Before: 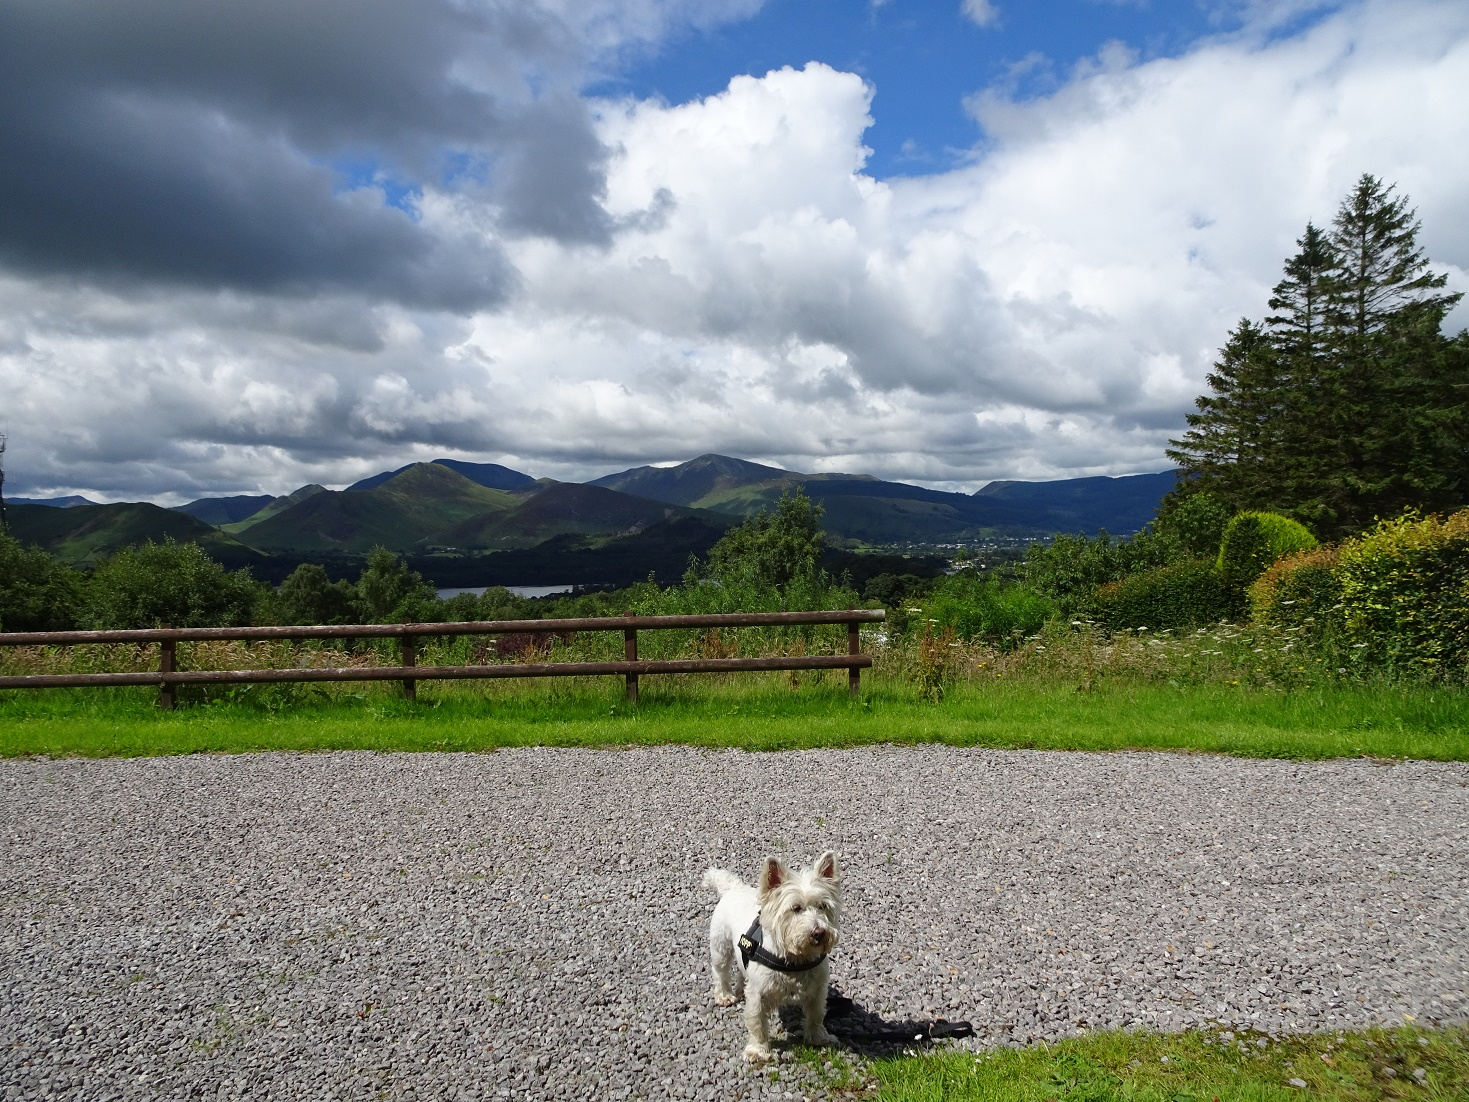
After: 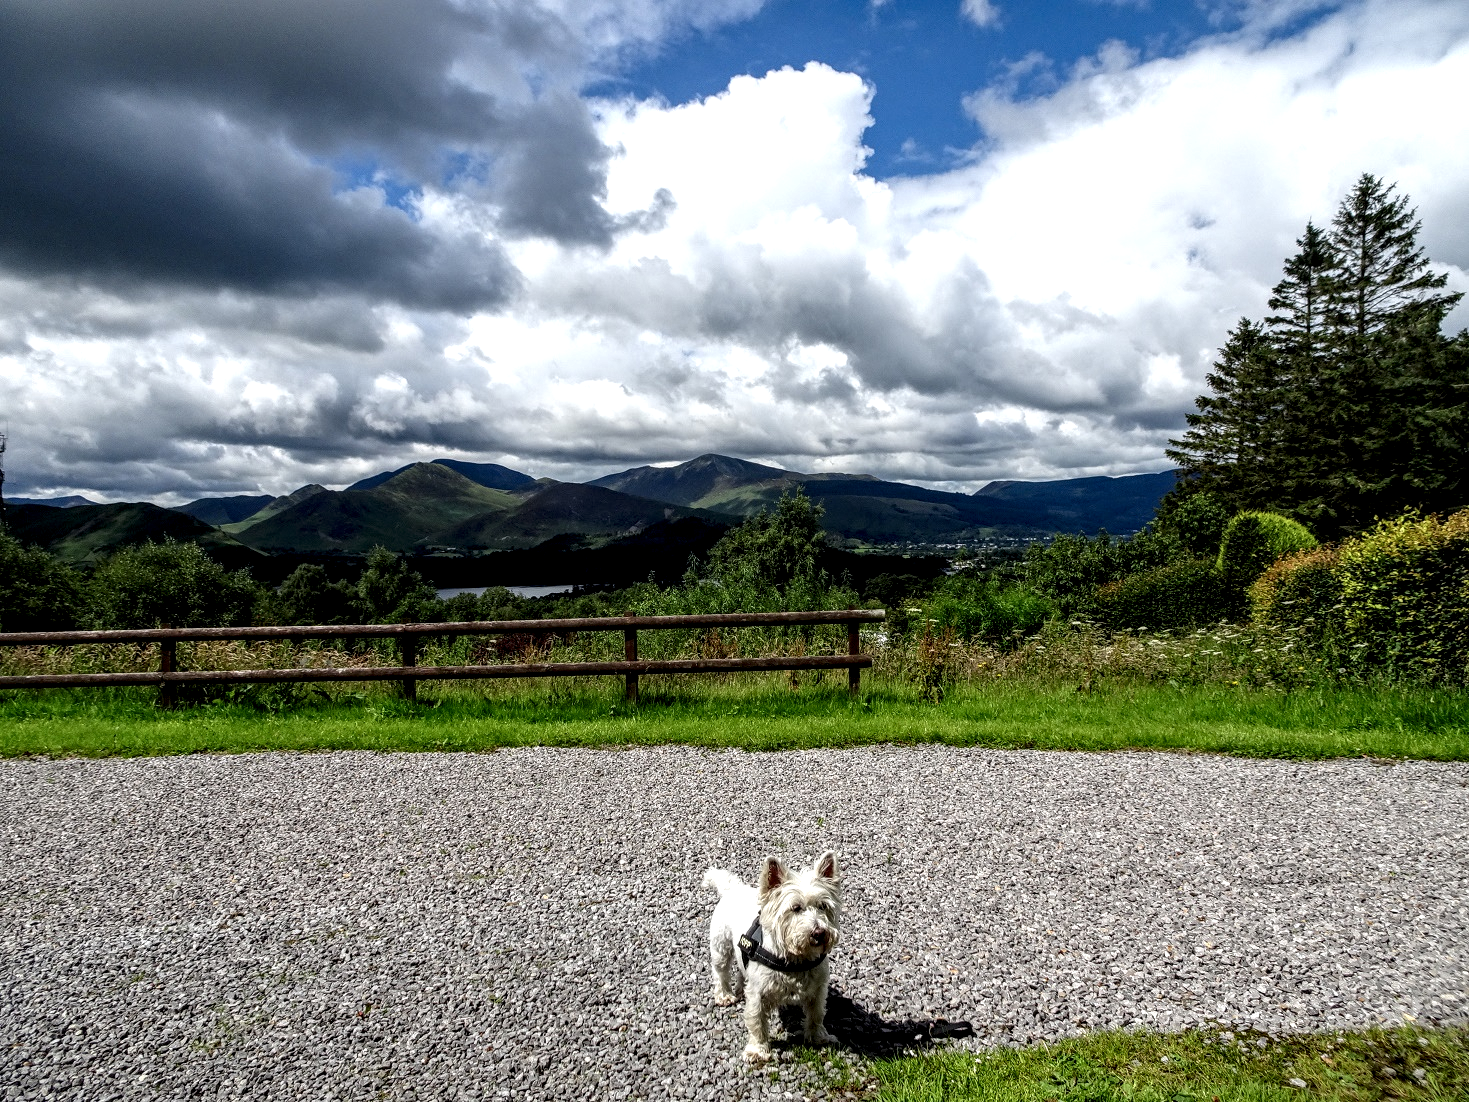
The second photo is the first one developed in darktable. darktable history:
local contrast: highlights 22%, detail 197%
